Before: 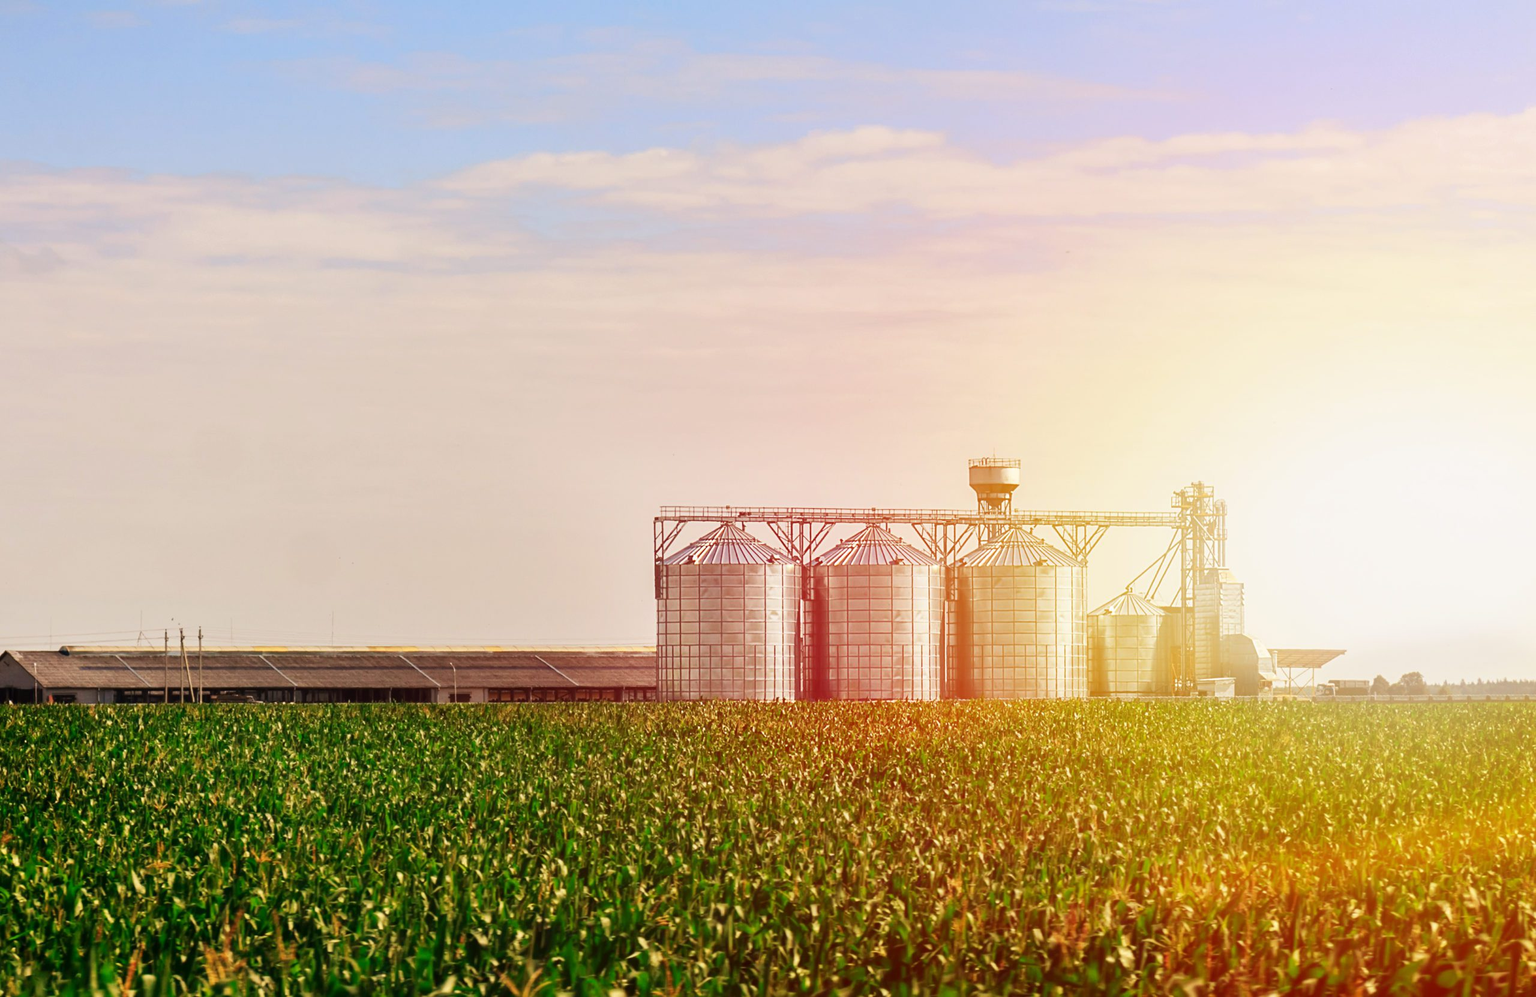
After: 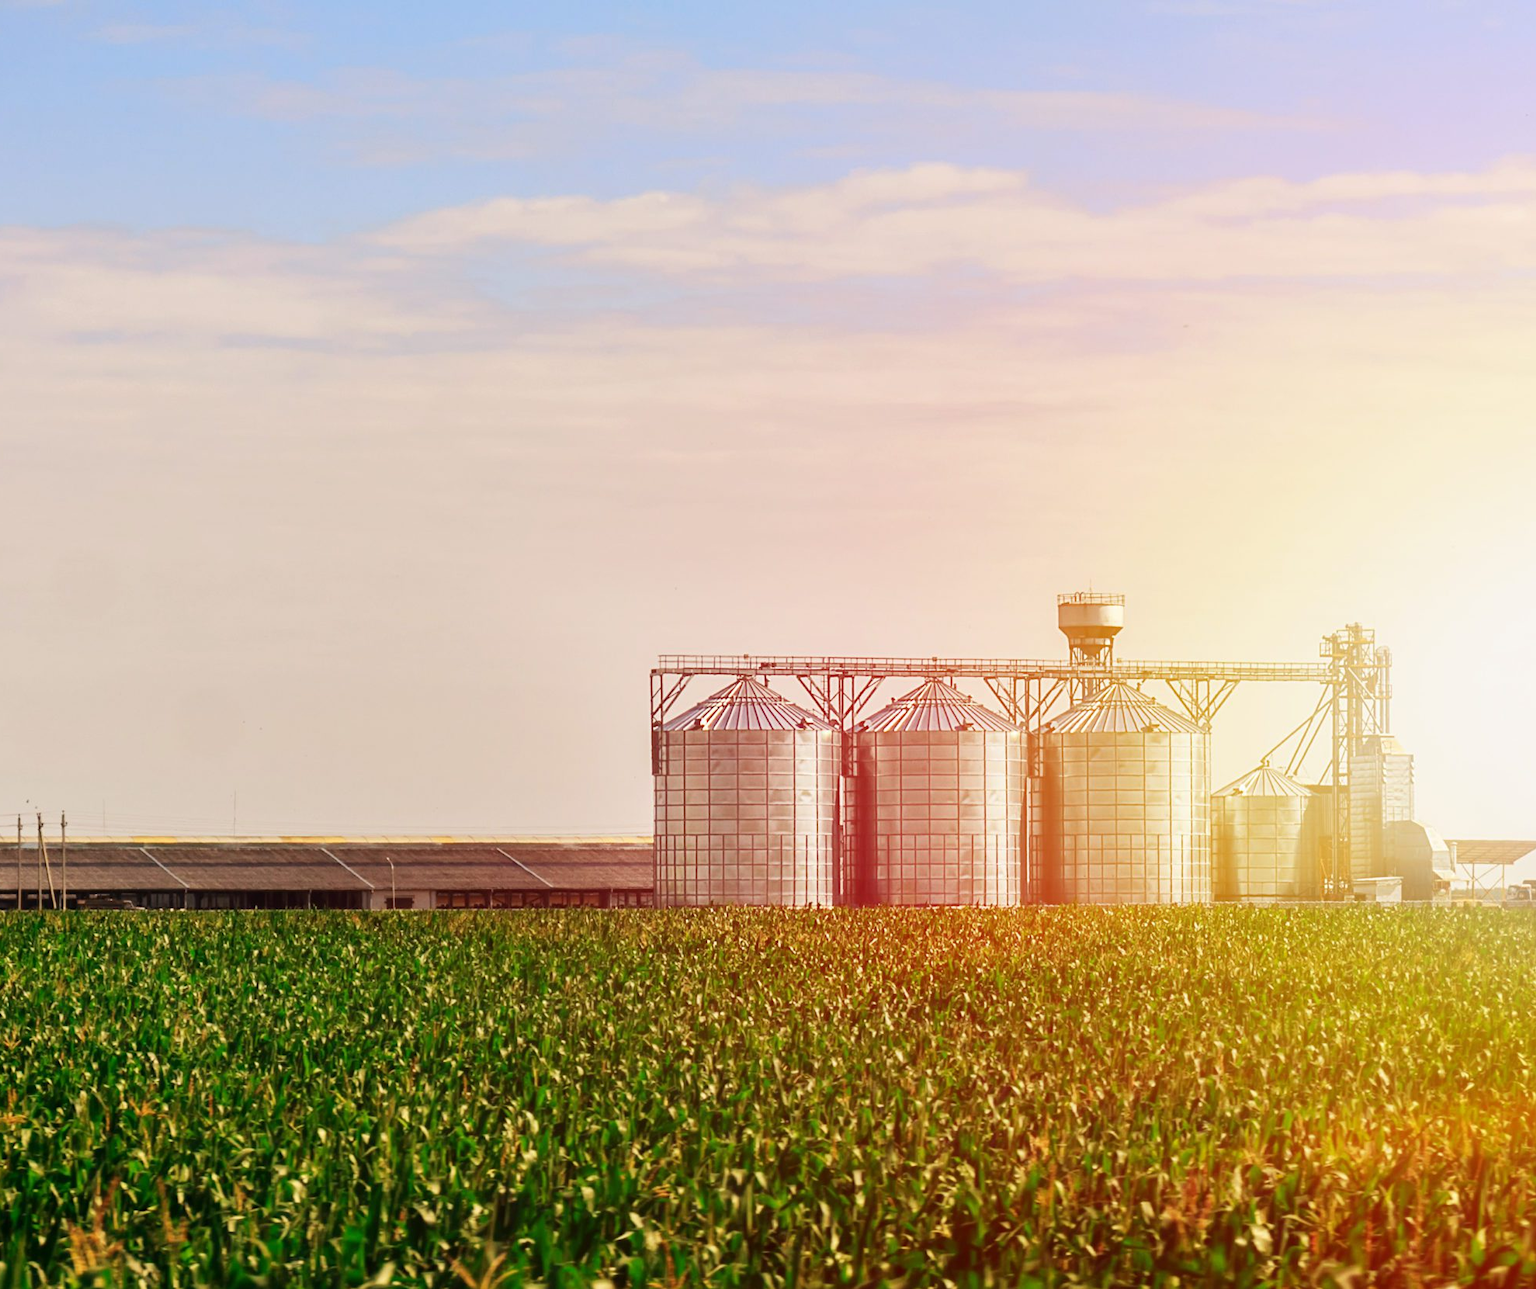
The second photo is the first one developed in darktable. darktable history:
crop: left 9.852%, right 12.82%
